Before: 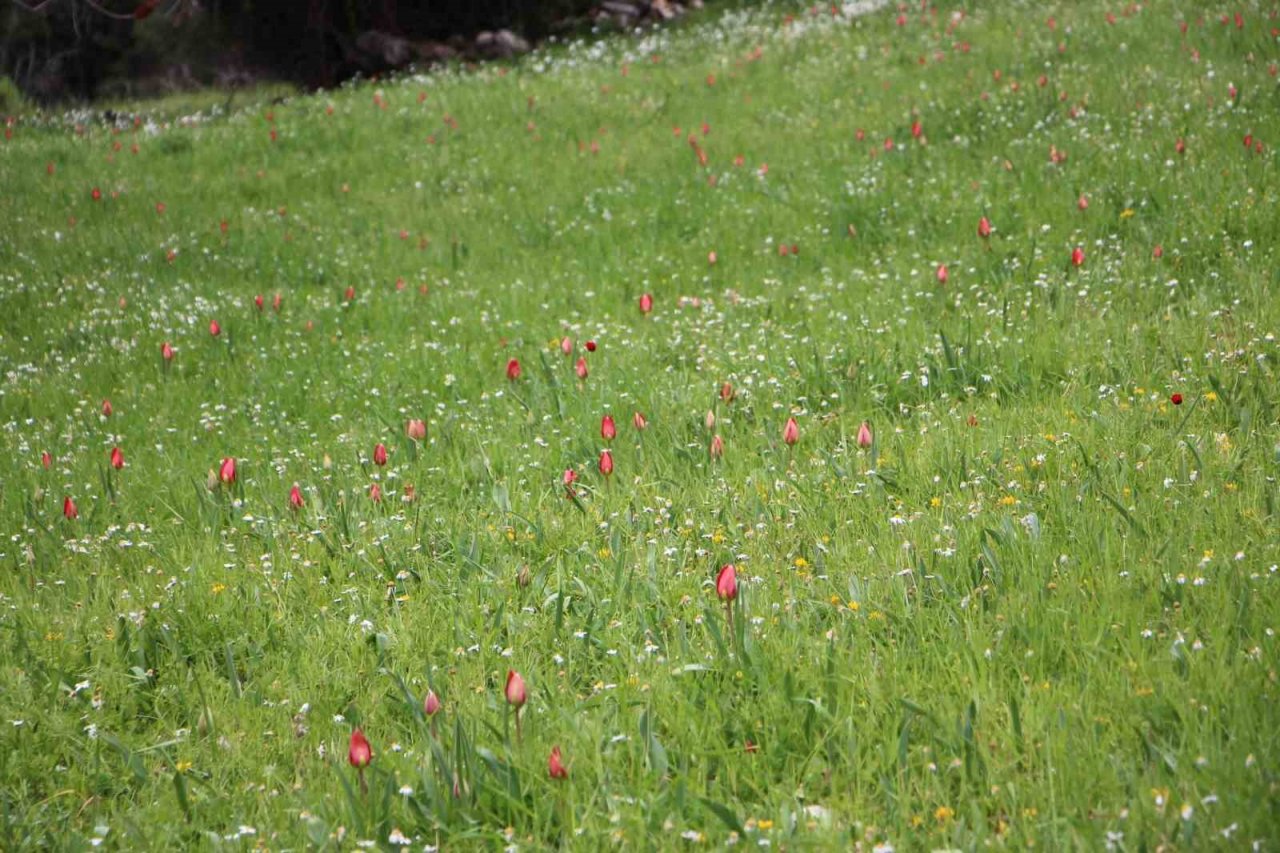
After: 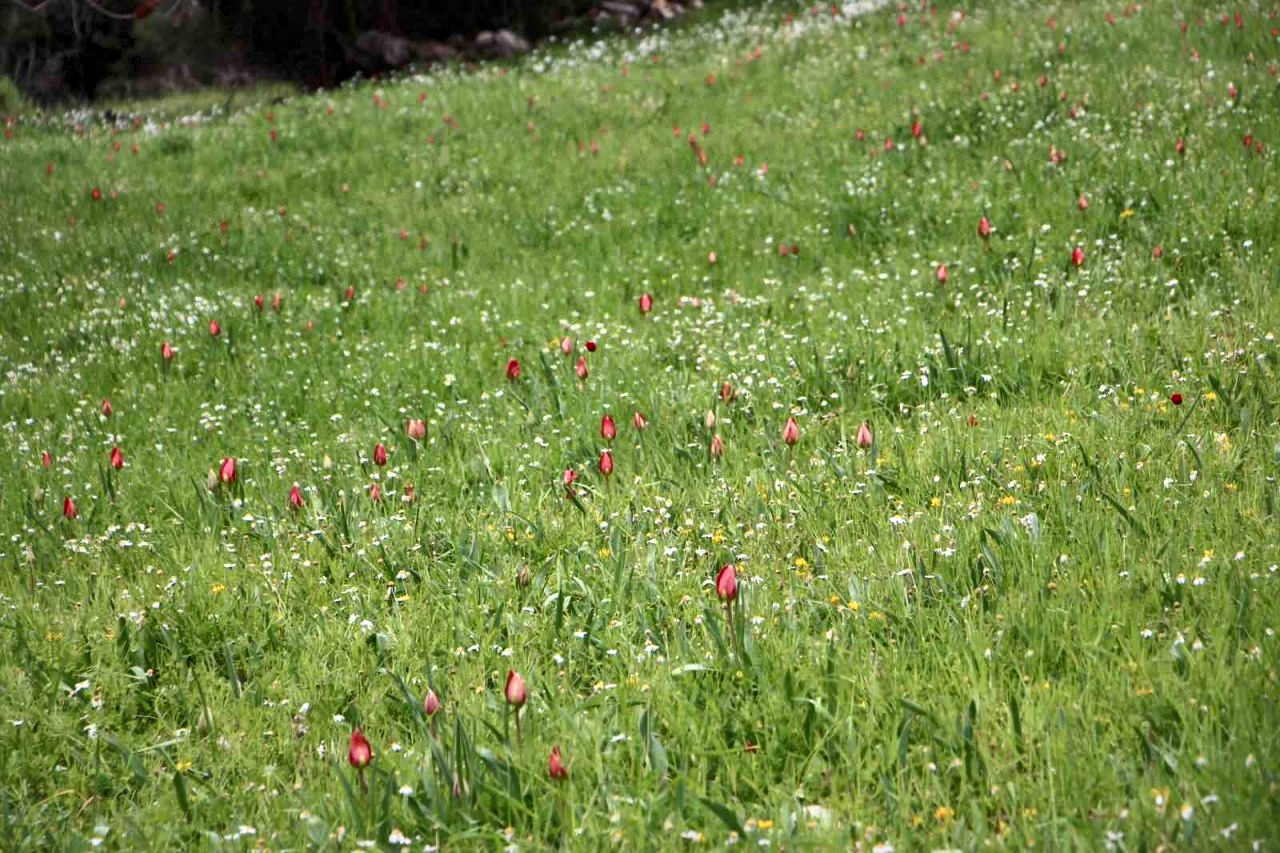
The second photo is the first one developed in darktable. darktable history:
local contrast: mode bilateral grid, contrast 19, coarseness 50, detail 171%, midtone range 0.2
